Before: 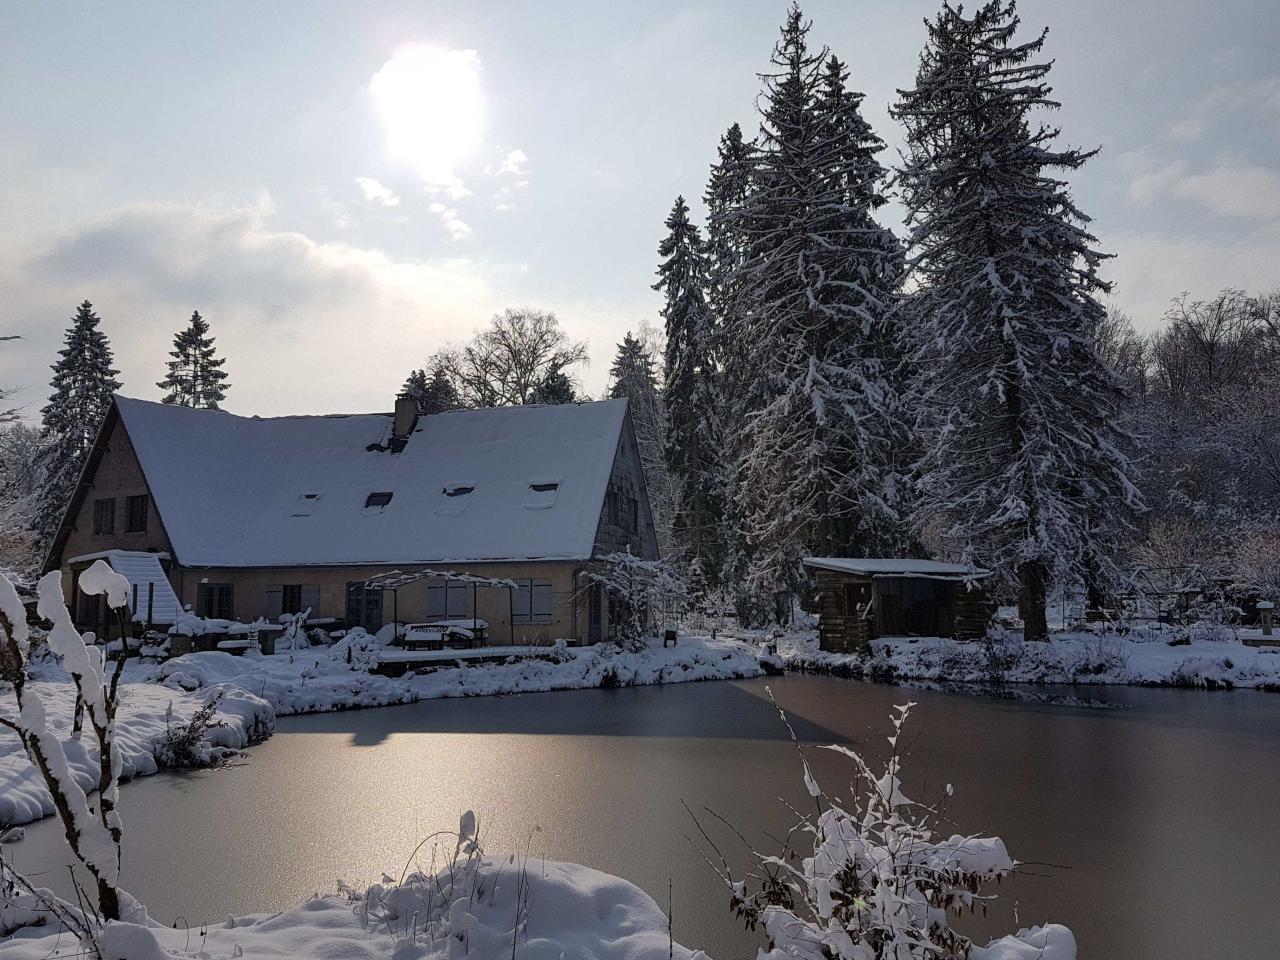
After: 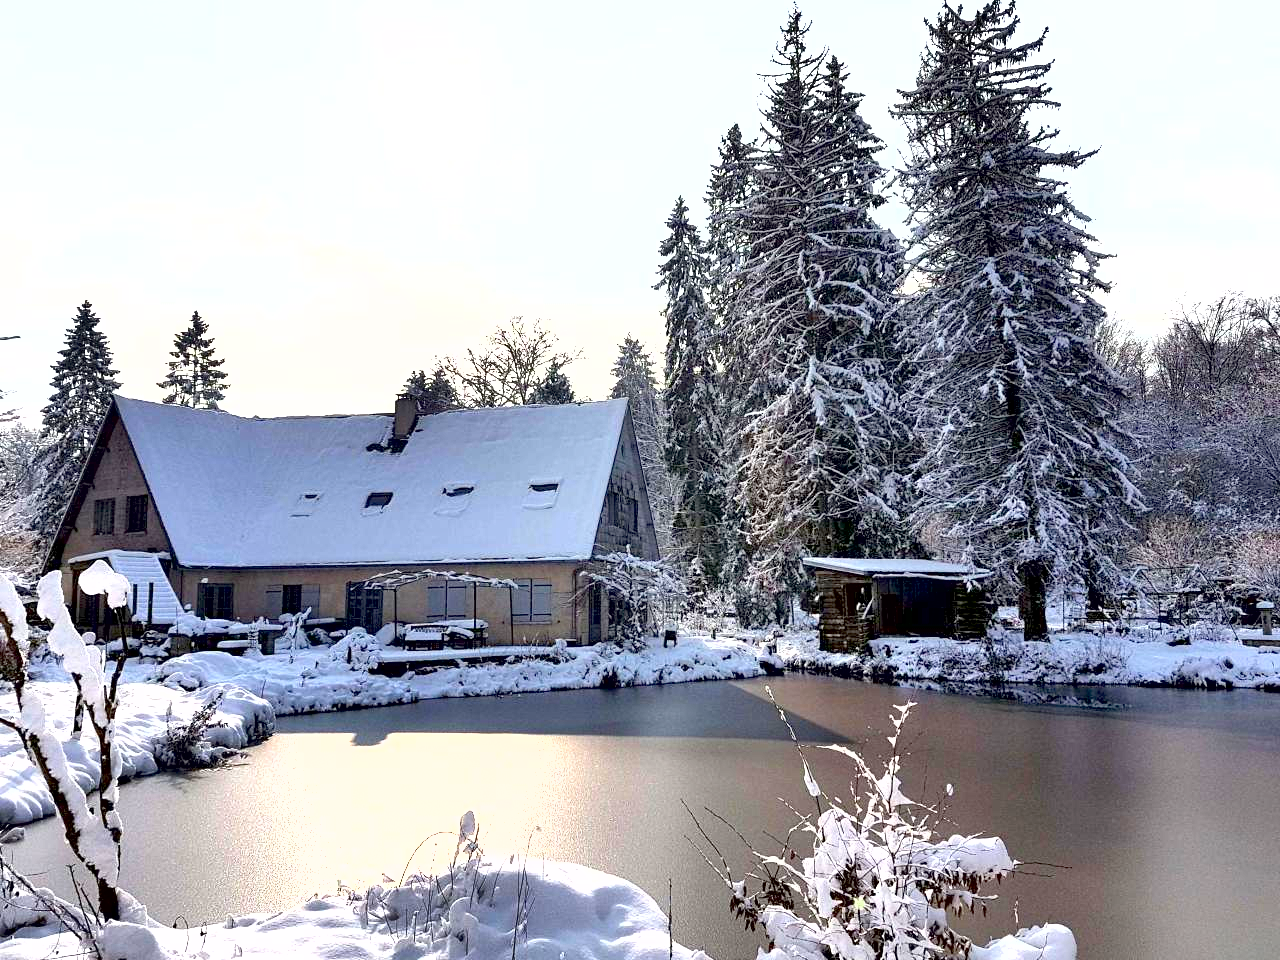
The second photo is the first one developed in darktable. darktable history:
shadows and highlights: shadows 59.12, soften with gaussian
exposure: black level correction 0.006, exposure 2.067 EV, compensate highlight preservation false
